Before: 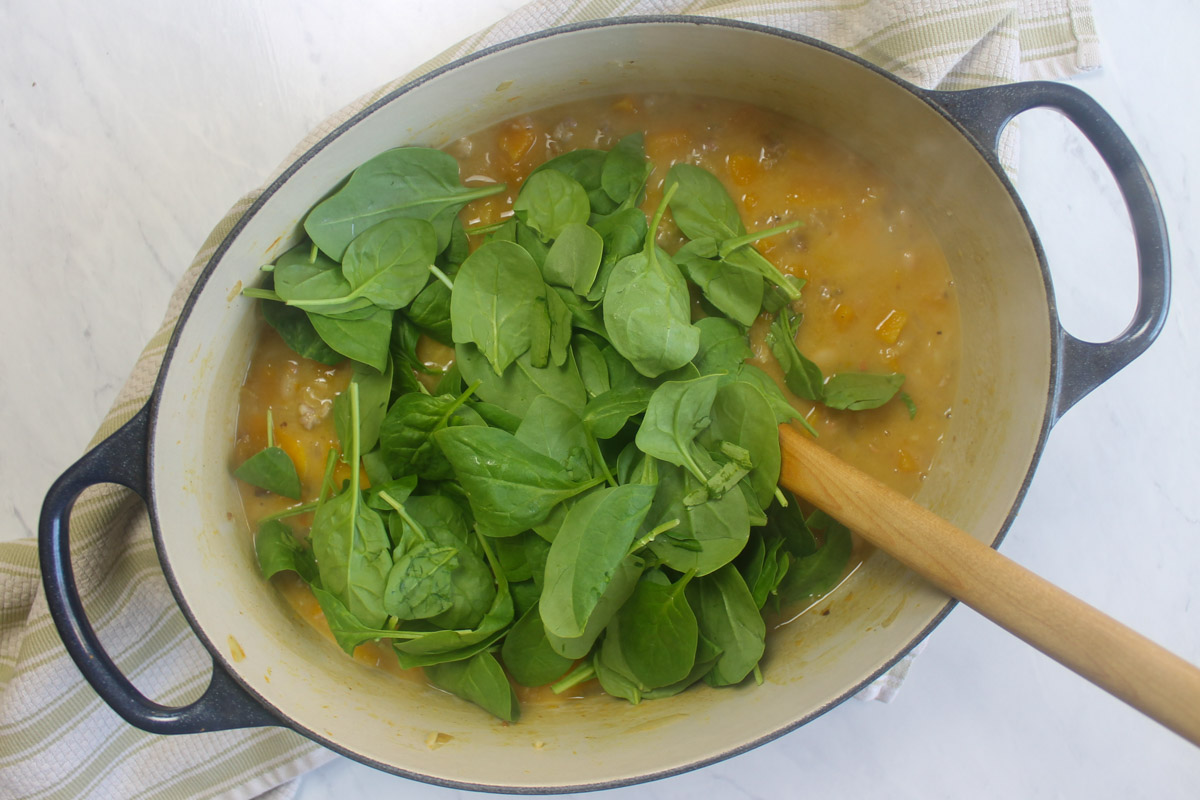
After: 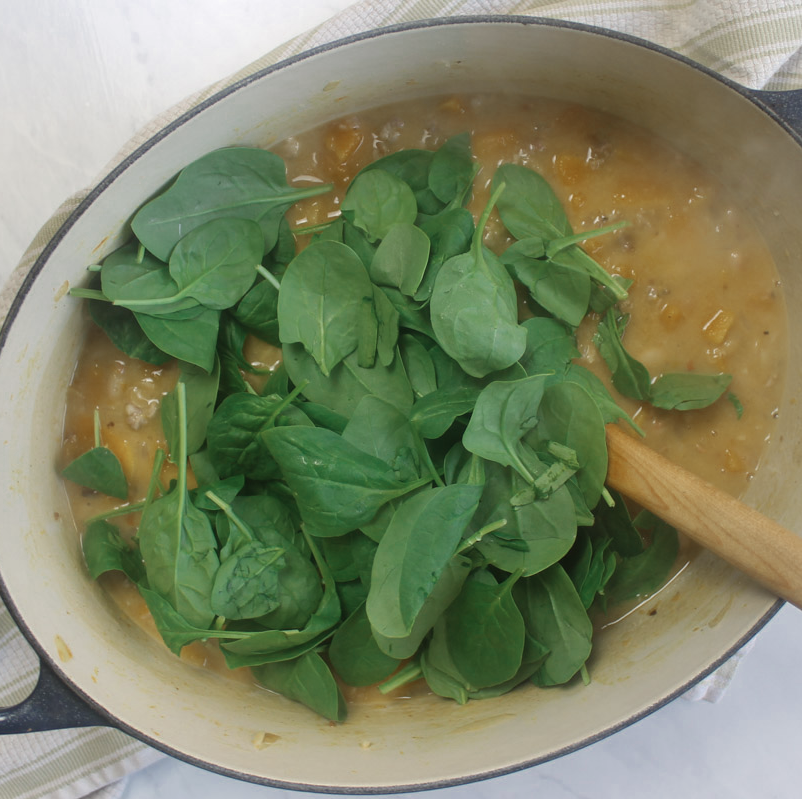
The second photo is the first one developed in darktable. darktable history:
crop and rotate: left 14.495%, right 18.628%
color zones: curves: ch0 [(0, 0.5) (0.125, 0.4) (0.25, 0.5) (0.375, 0.4) (0.5, 0.4) (0.625, 0.35) (0.75, 0.35) (0.875, 0.5)]; ch1 [(0, 0.35) (0.125, 0.45) (0.25, 0.35) (0.375, 0.35) (0.5, 0.35) (0.625, 0.35) (0.75, 0.45) (0.875, 0.35)]; ch2 [(0, 0.6) (0.125, 0.5) (0.25, 0.5) (0.375, 0.6) (0.5, 0.6) (0.625, 0.5) (0.75, 0.5) (0.875, 0.5)]
